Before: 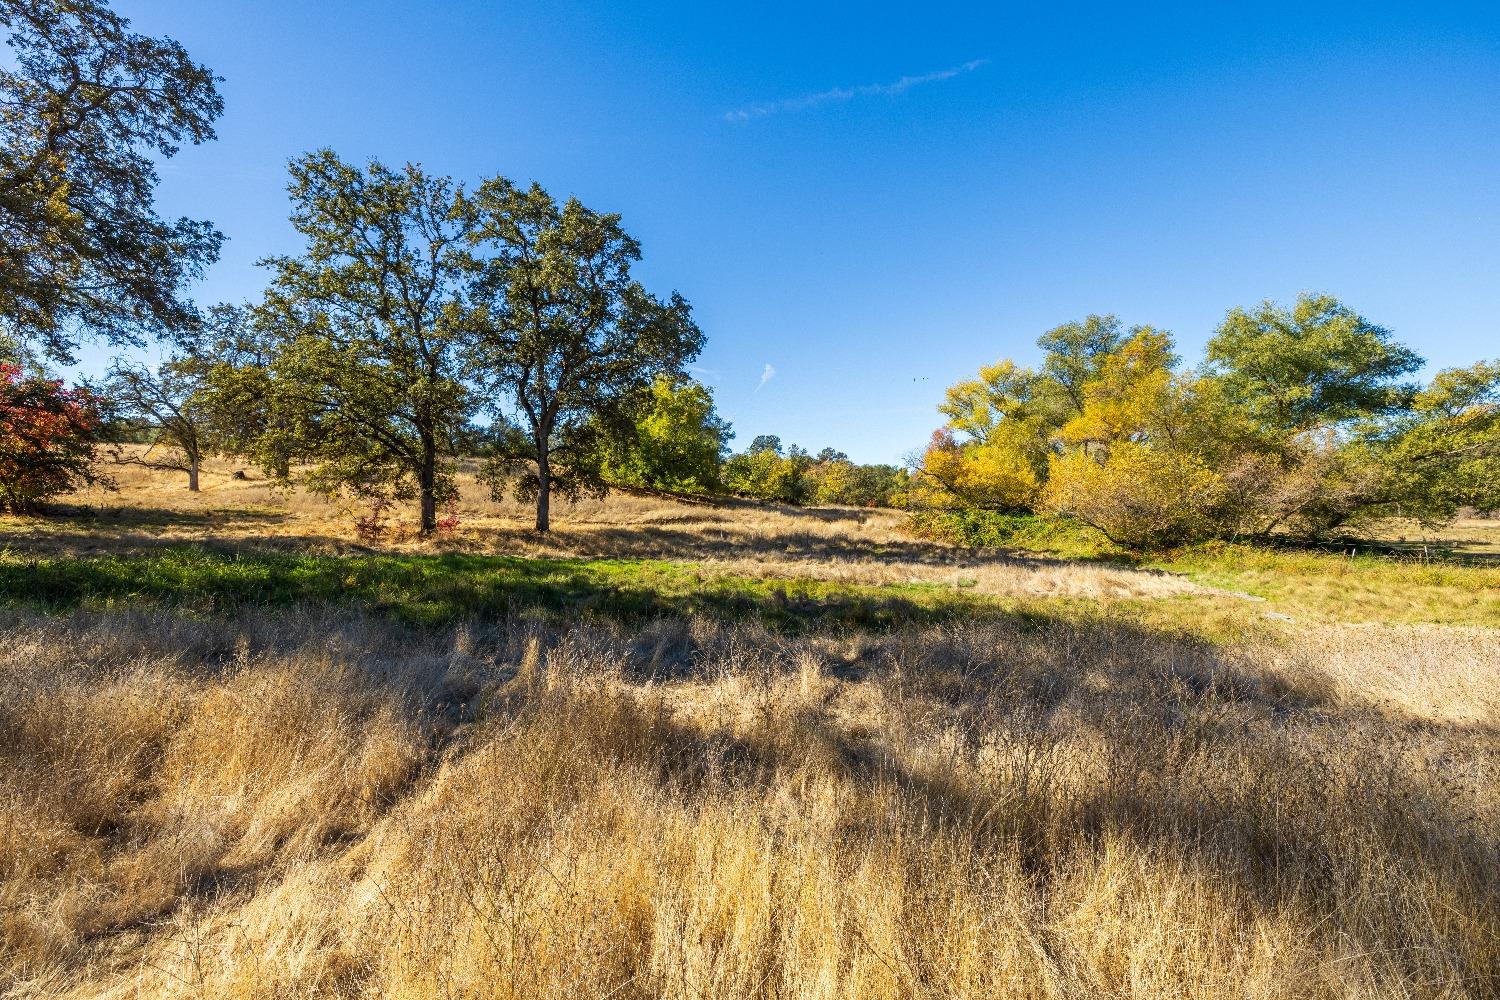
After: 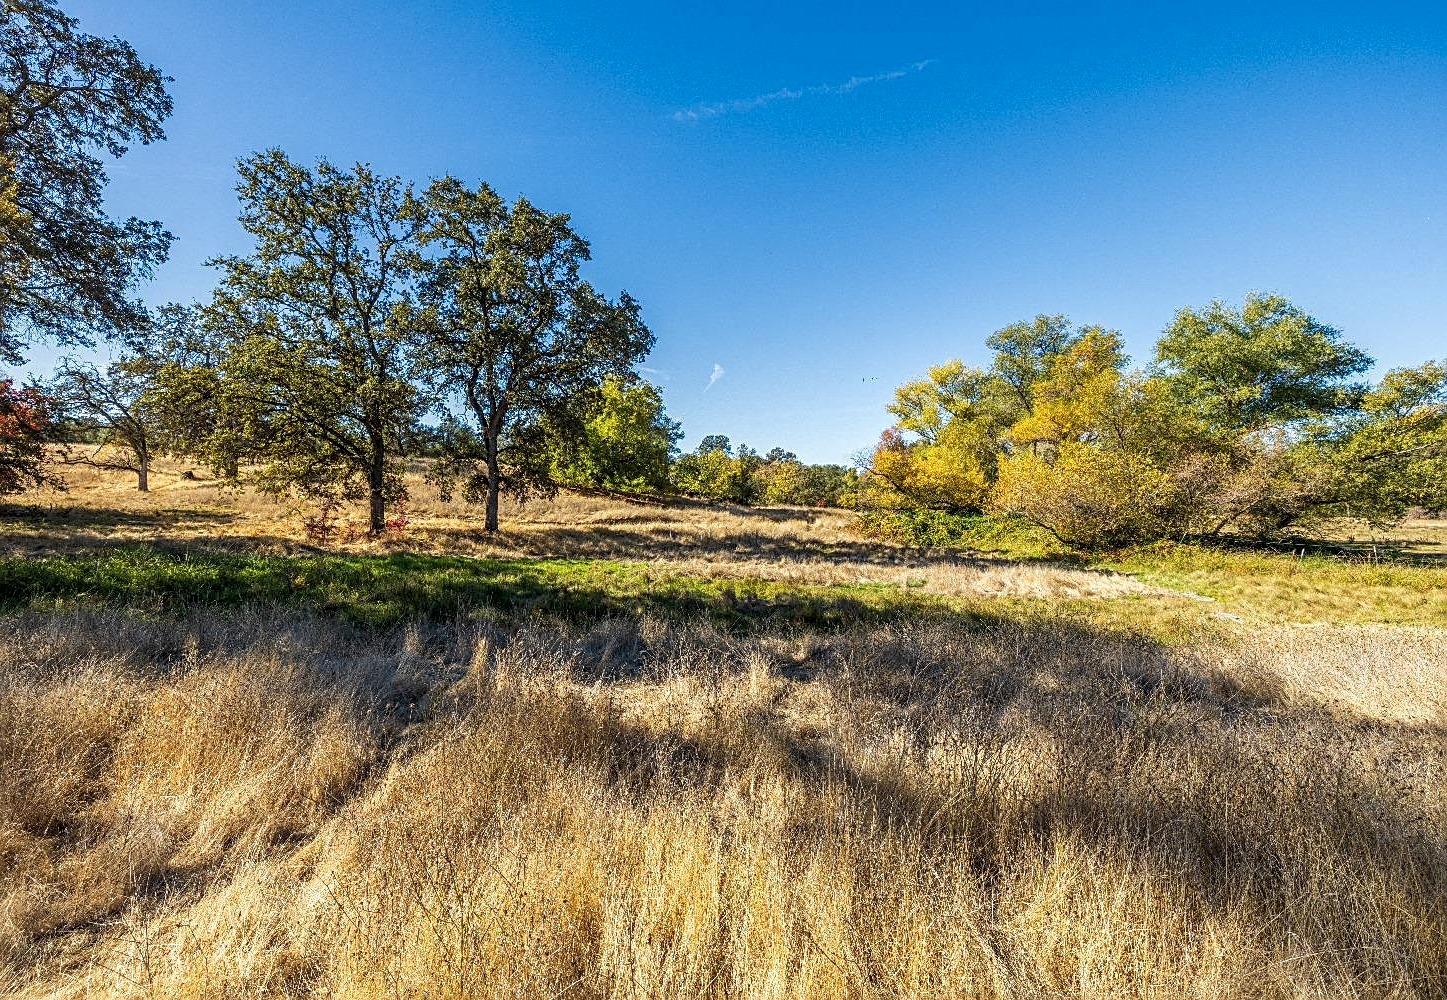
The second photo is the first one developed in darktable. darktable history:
color zones: curves: ch0 [(0, 0.5) (0.143, 0.5) (0.286, 0.5) (0.429, 0.5) (0.571, 0.5) (0.714, 0.476) (0.857, 0.5) (1, 0.5)]; ch2 [(0, 0.5) (0.143, 0.5) (0.286, 0.5) (0.429, 0.5) (0.571, 0.5) (0.714, 0.487) (0.857, 0.5) (1, 0.5)]
sharpen: on, module defaults
contrast brightness saturation: saturation -0.05
local contrast: on, module defaults
crop and rotate: left 3.522%
